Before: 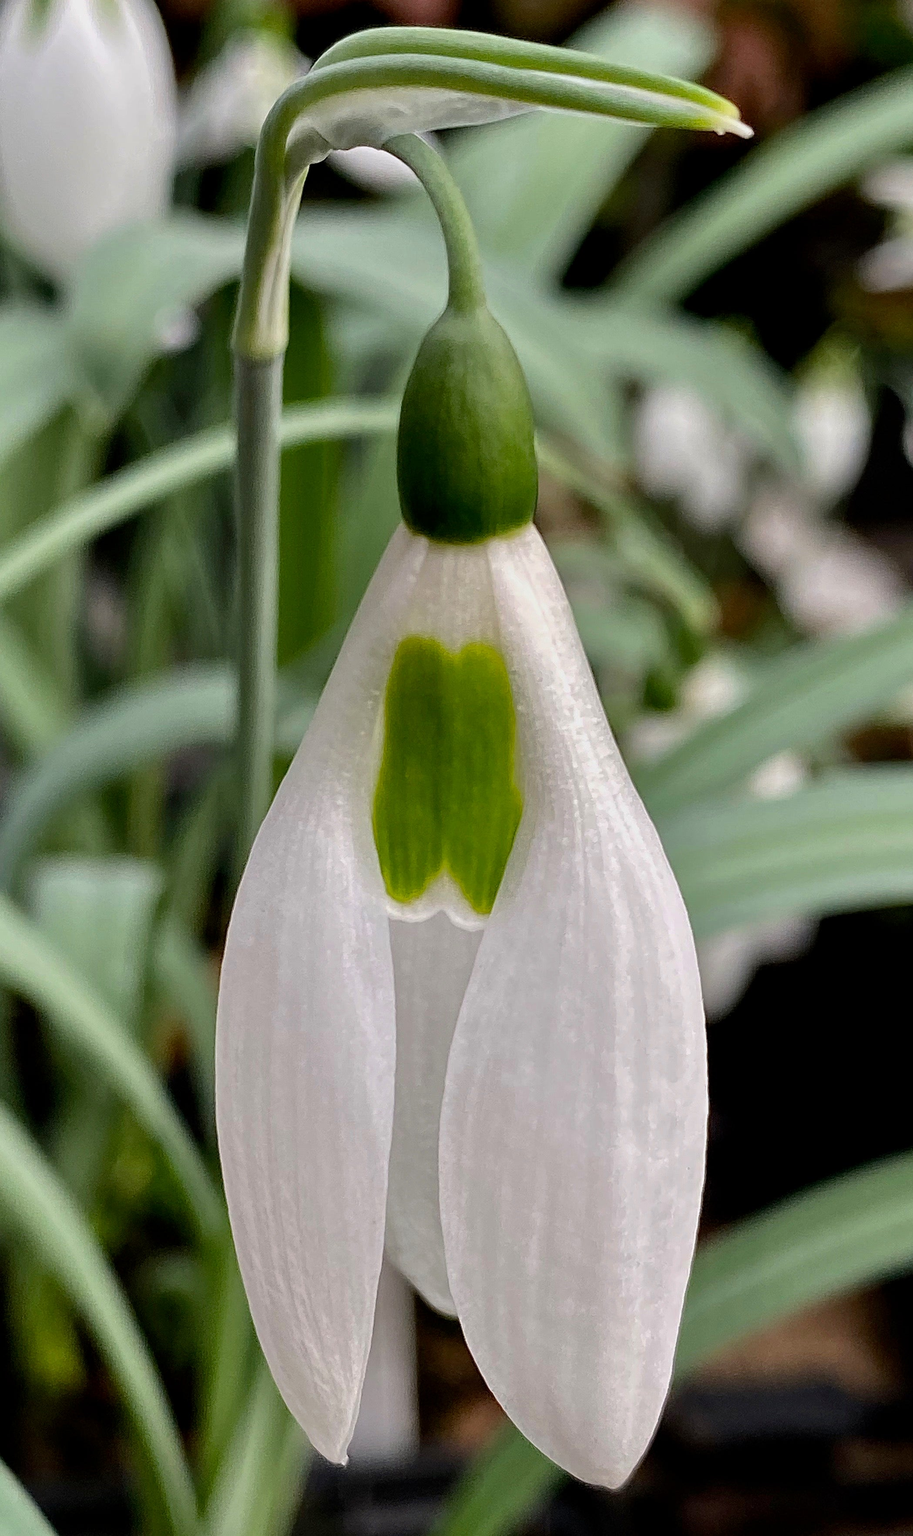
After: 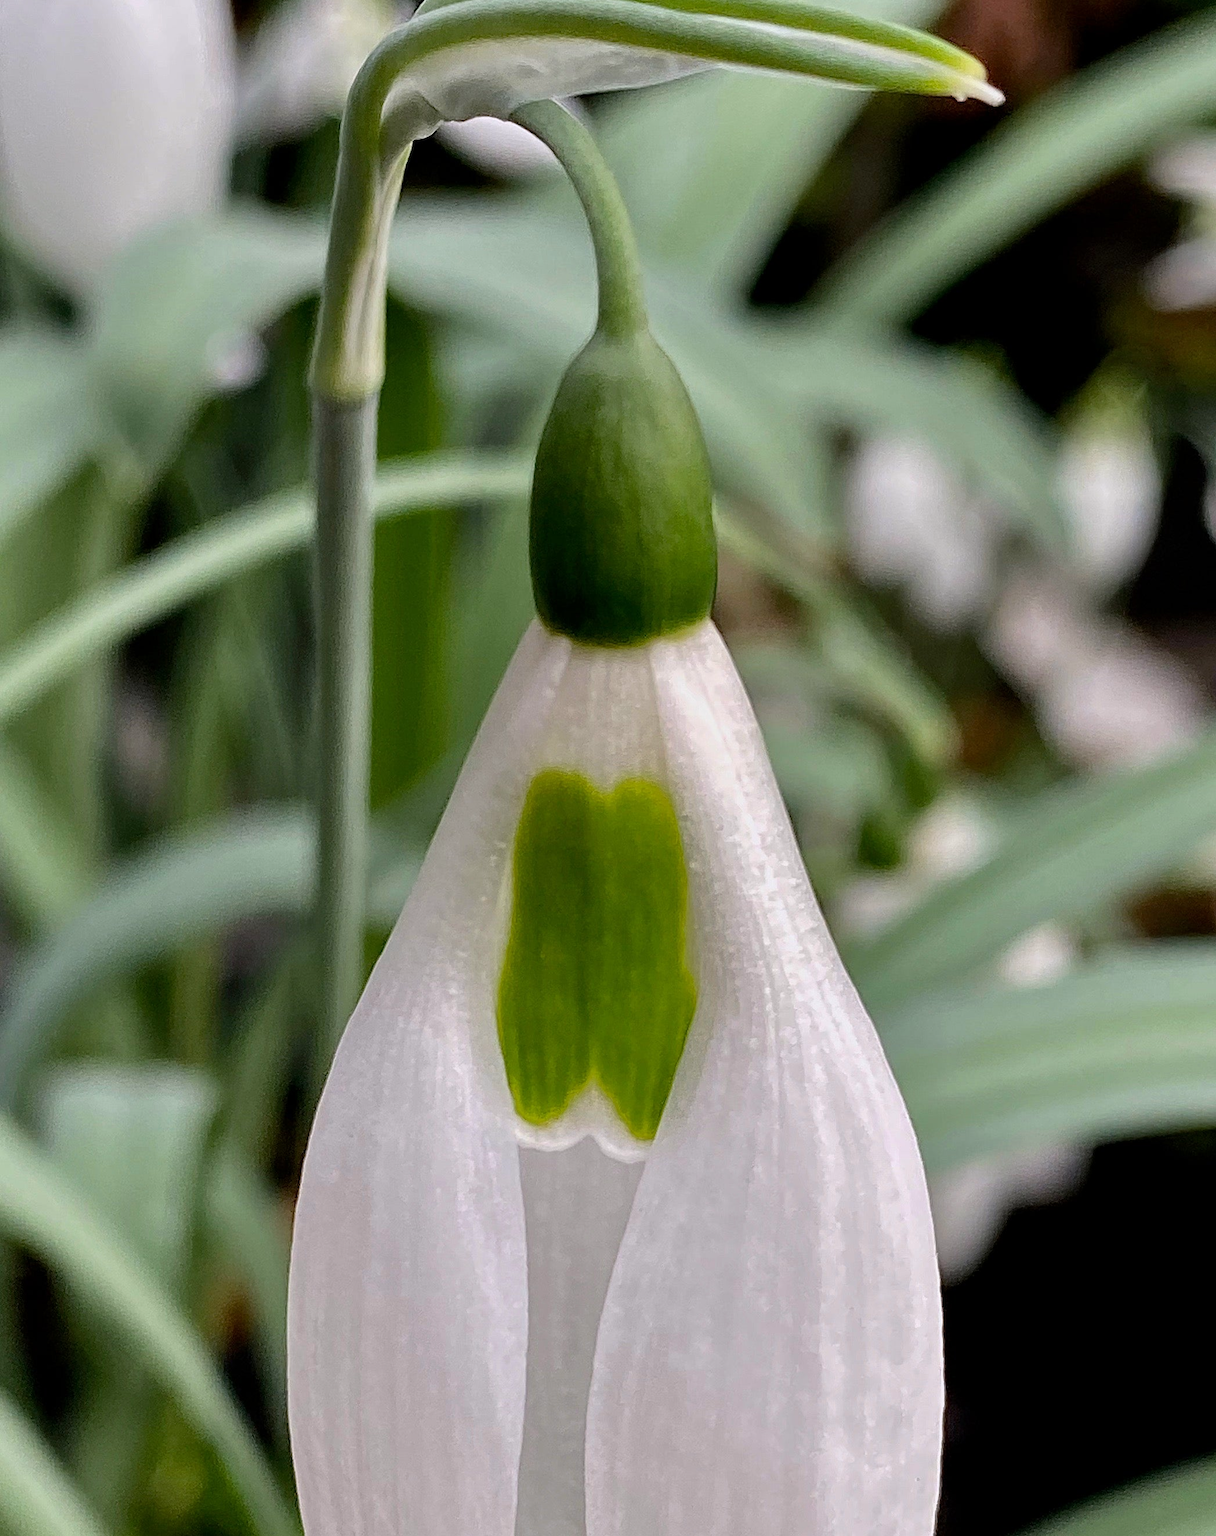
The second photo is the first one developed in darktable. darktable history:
white balance: red 1.009, blue 1.027
crop: top 3.857%, bottom 21.132%
